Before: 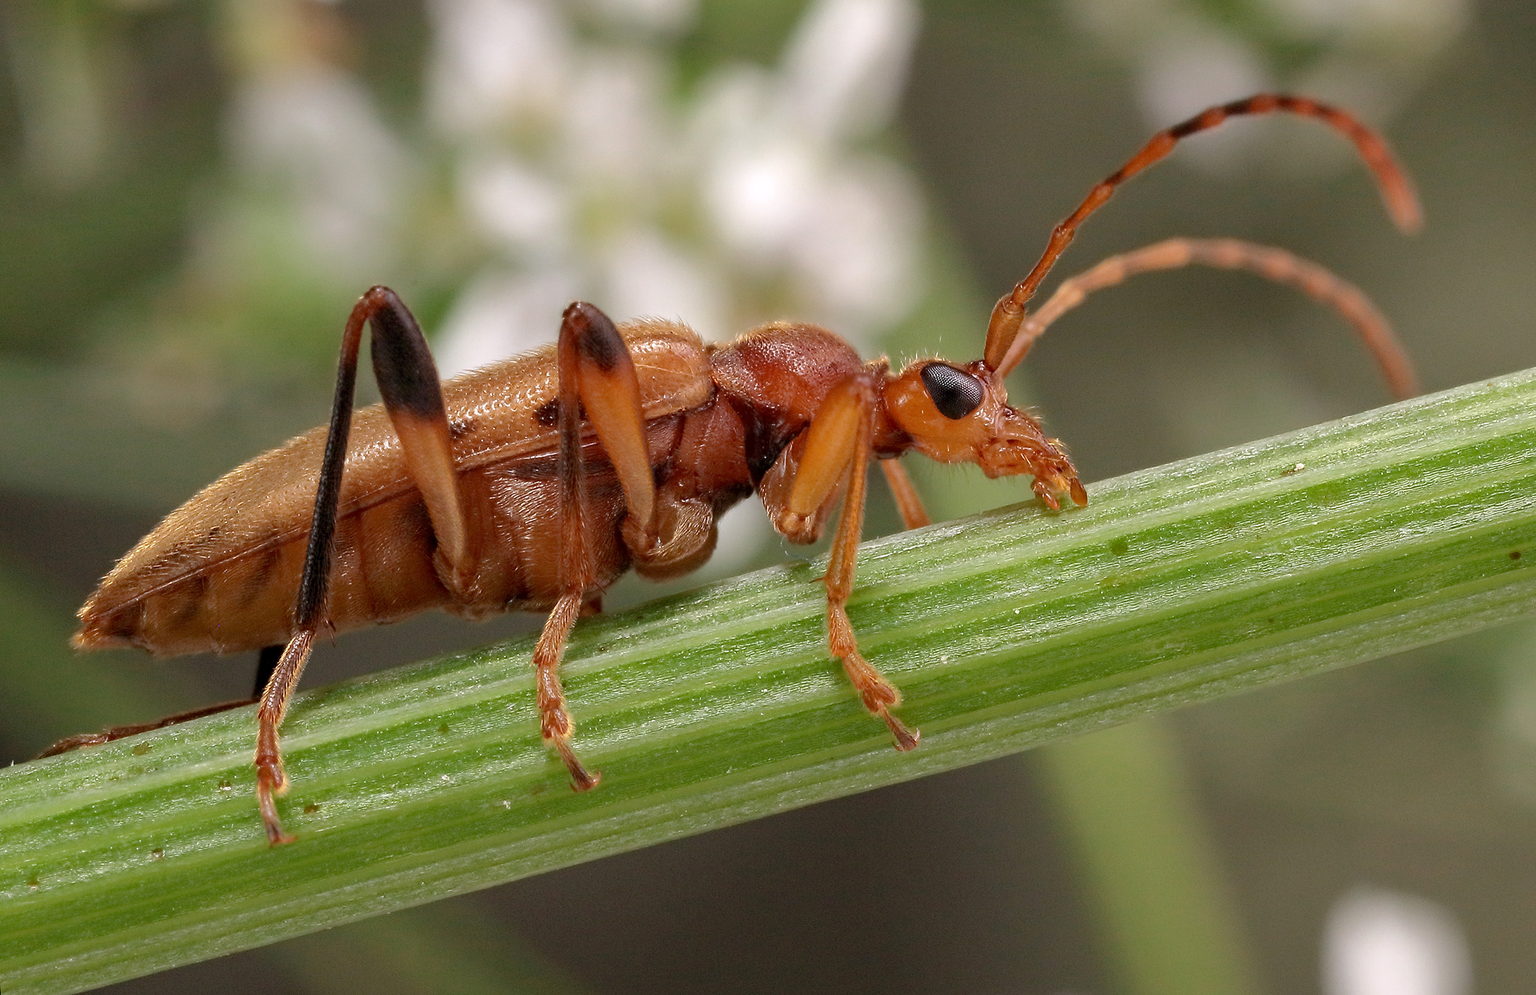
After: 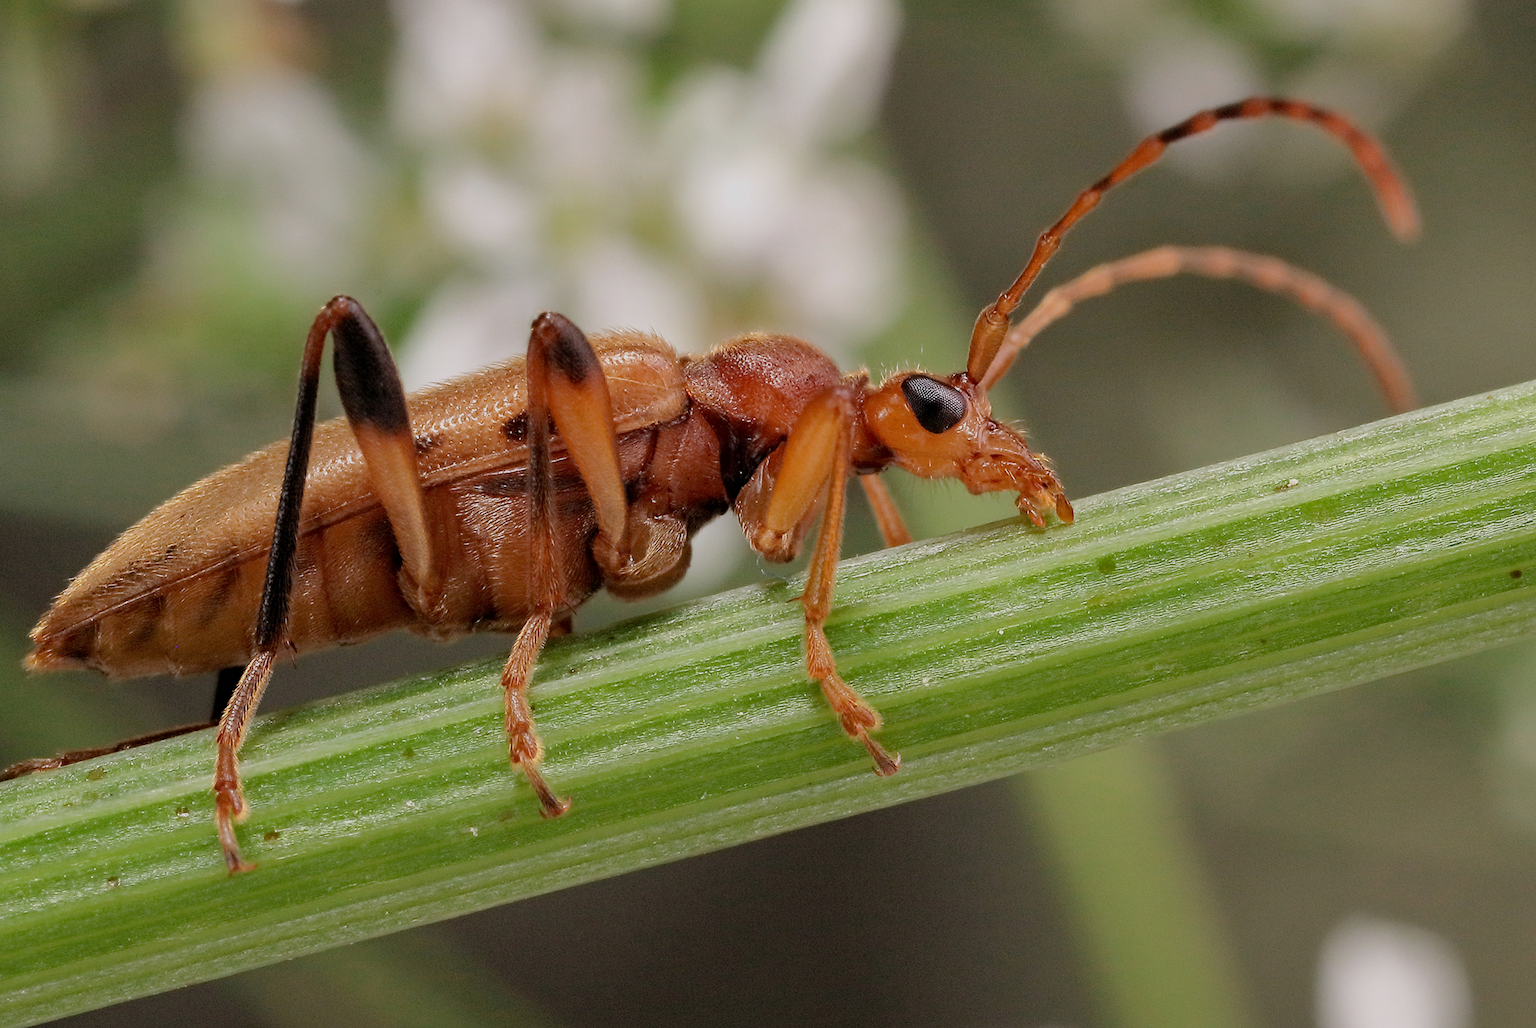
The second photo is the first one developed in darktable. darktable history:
filmic rgb: hardness 4.17
crop and rotate: left 3.238%
shadows and highlights: shadows 20.91, highlights -35.45, soften with gaussian
